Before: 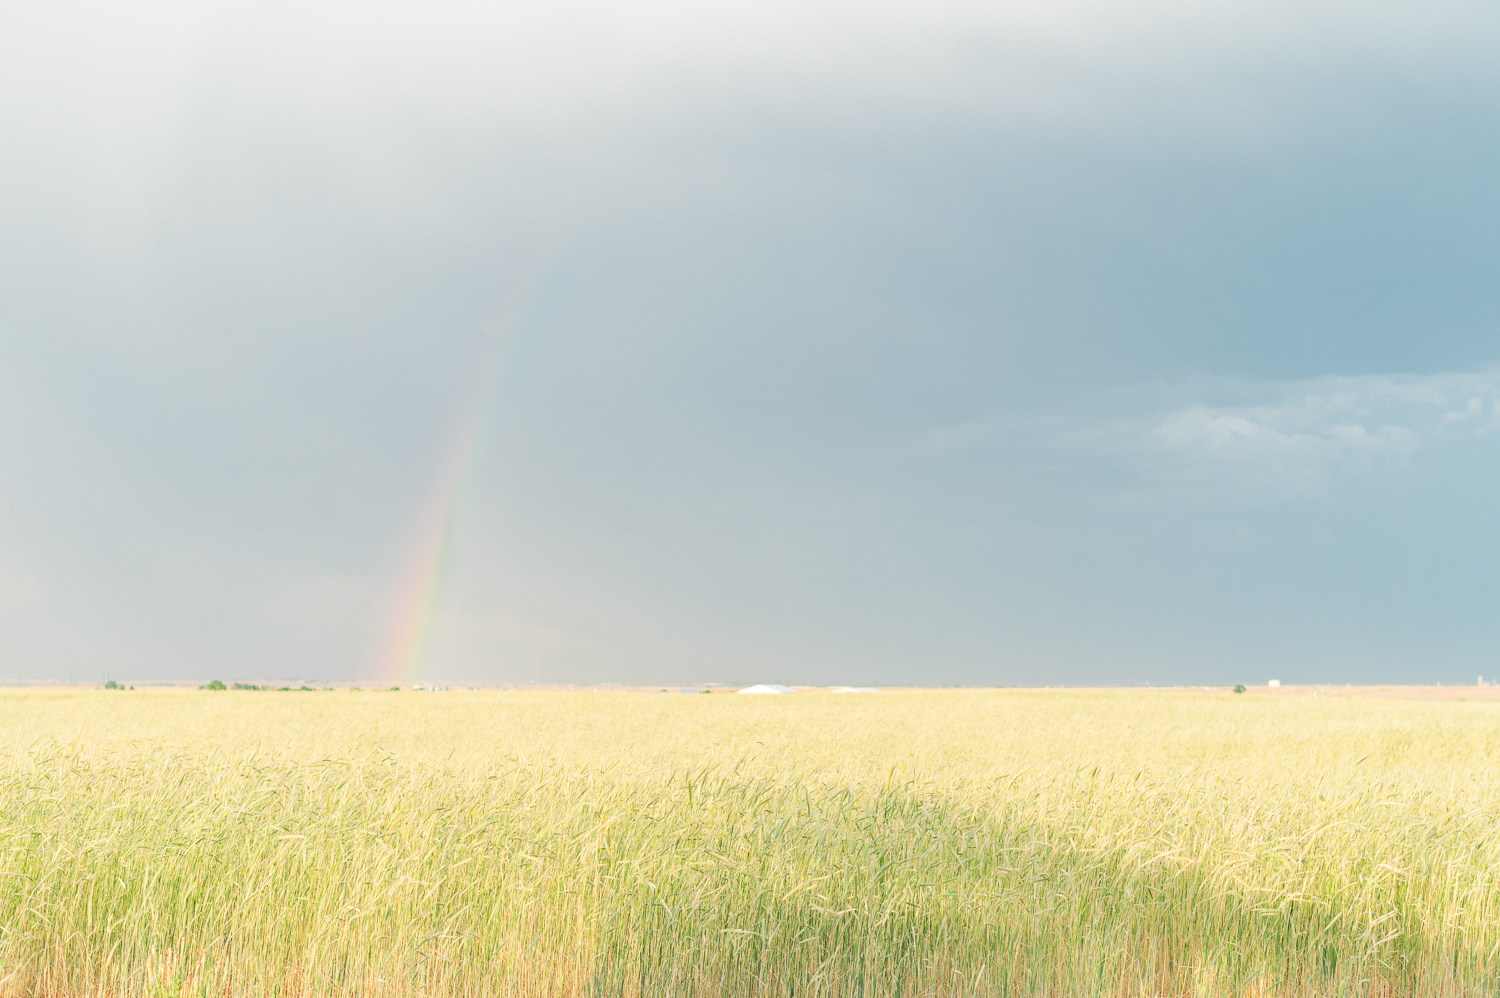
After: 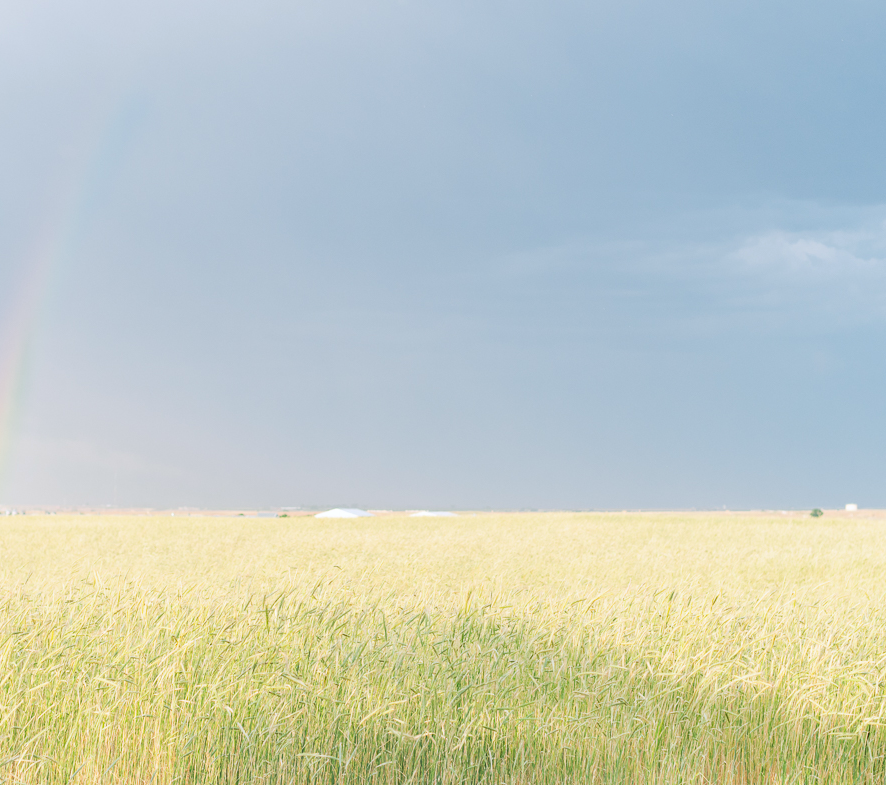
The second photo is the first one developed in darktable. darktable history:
crop and rotate: left 28.256%, top 17.734%, right 12.656%, bottom 3.573%
white balance: red 0.984, blue 1.059
